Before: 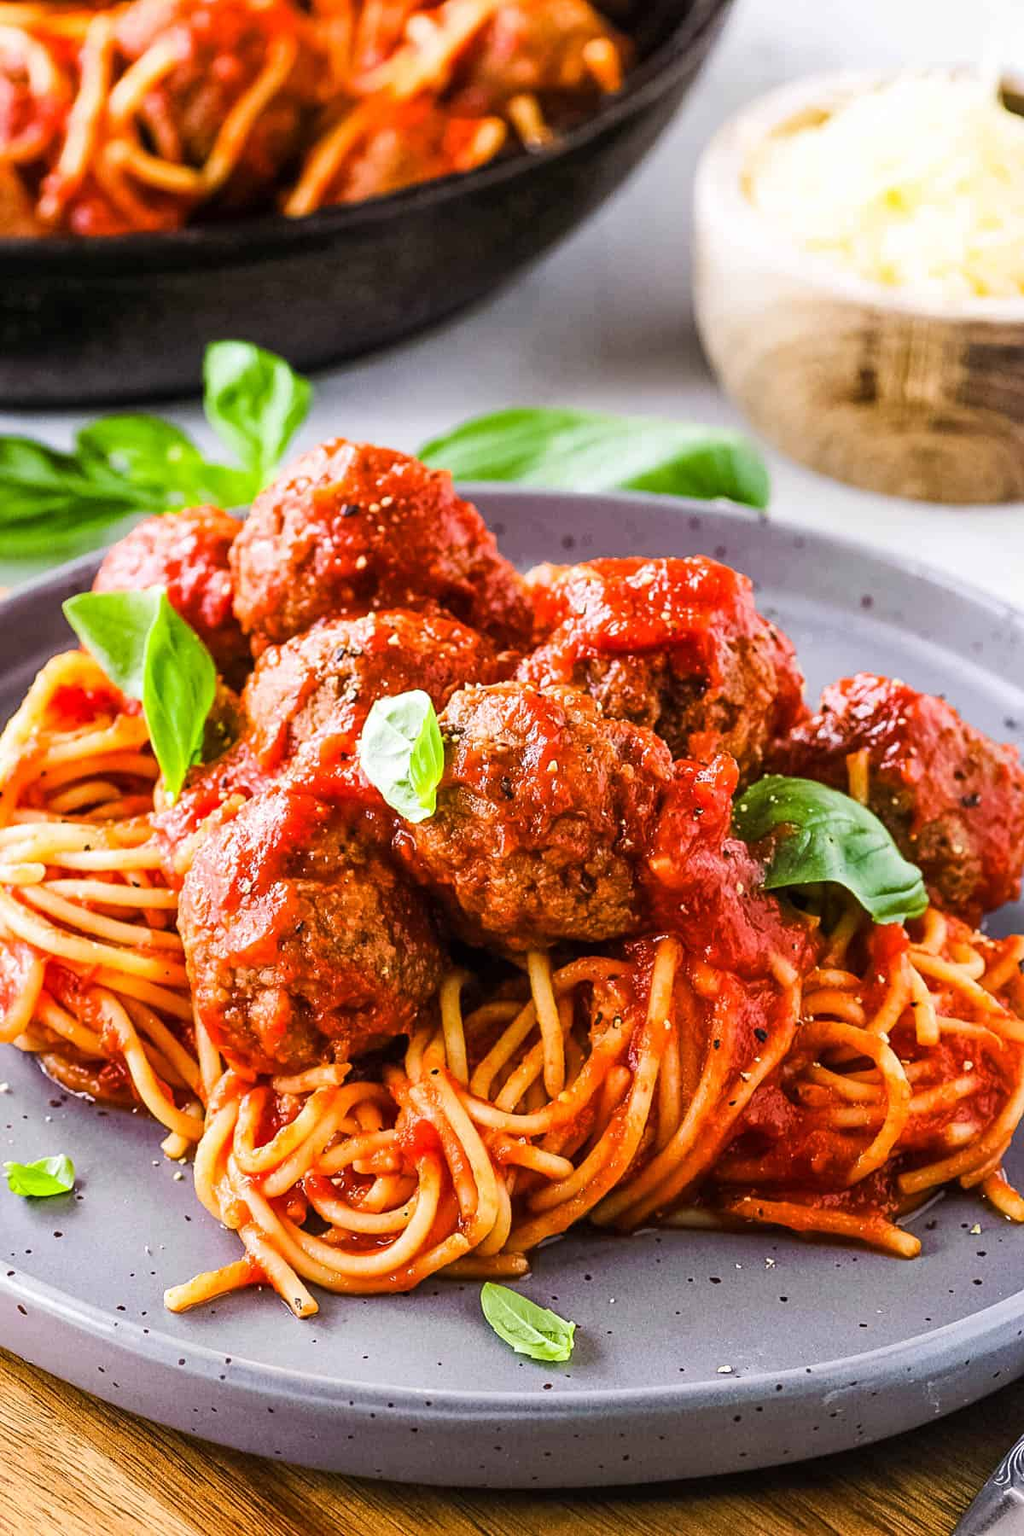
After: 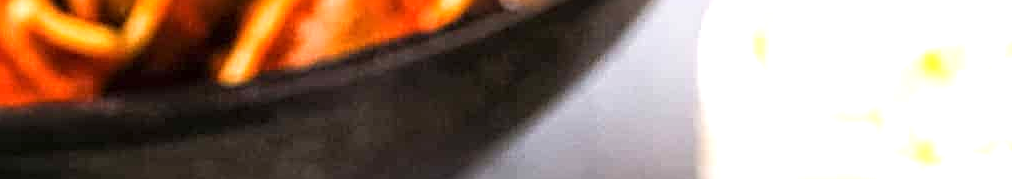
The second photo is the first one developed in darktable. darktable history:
exposure: exposure 0.648 EV, compensate highlight preservation false
crop and rotate: left 9.644%, top 9.491%, right 6.021%, bottom 80.509%
sharpen: radius 2.543, amount 0.636
